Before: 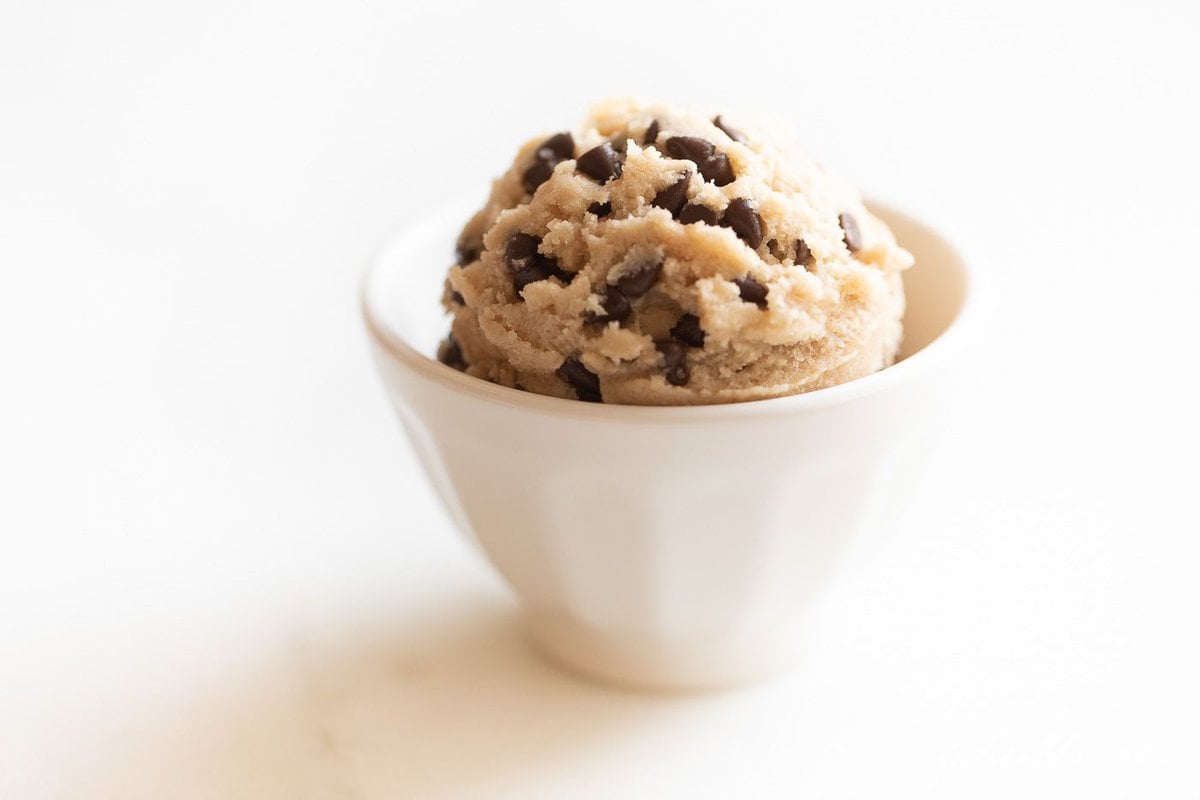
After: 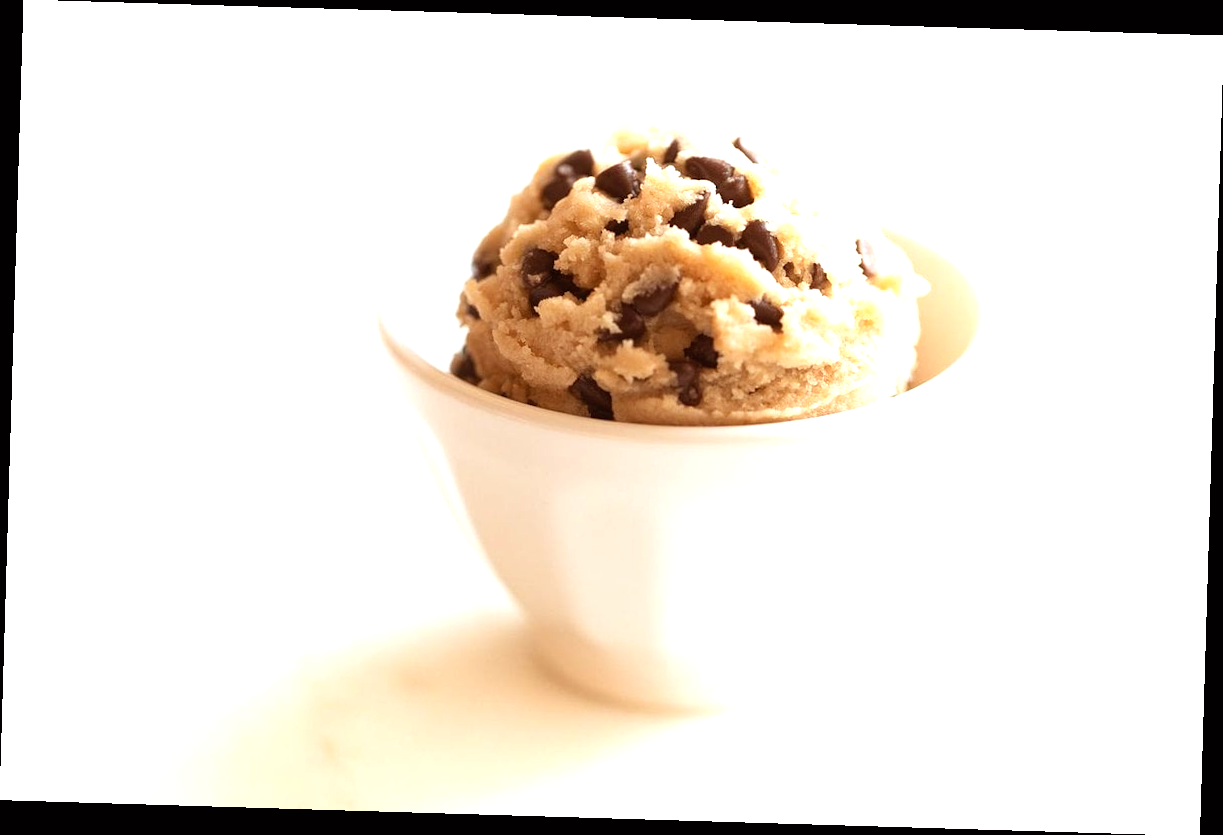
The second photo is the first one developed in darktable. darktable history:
rotate and perspective: rotation 1.72°, automatic cropping off
exposure: black level correction 0, exposure 0.7 EV, compensate exposure bias true, compensate highlight preservation false
rgb levels: mode RGB, independent channels, levels [[0, 0.5, 1], [0, 0.521, 1], [0, 0.536, 1]]
